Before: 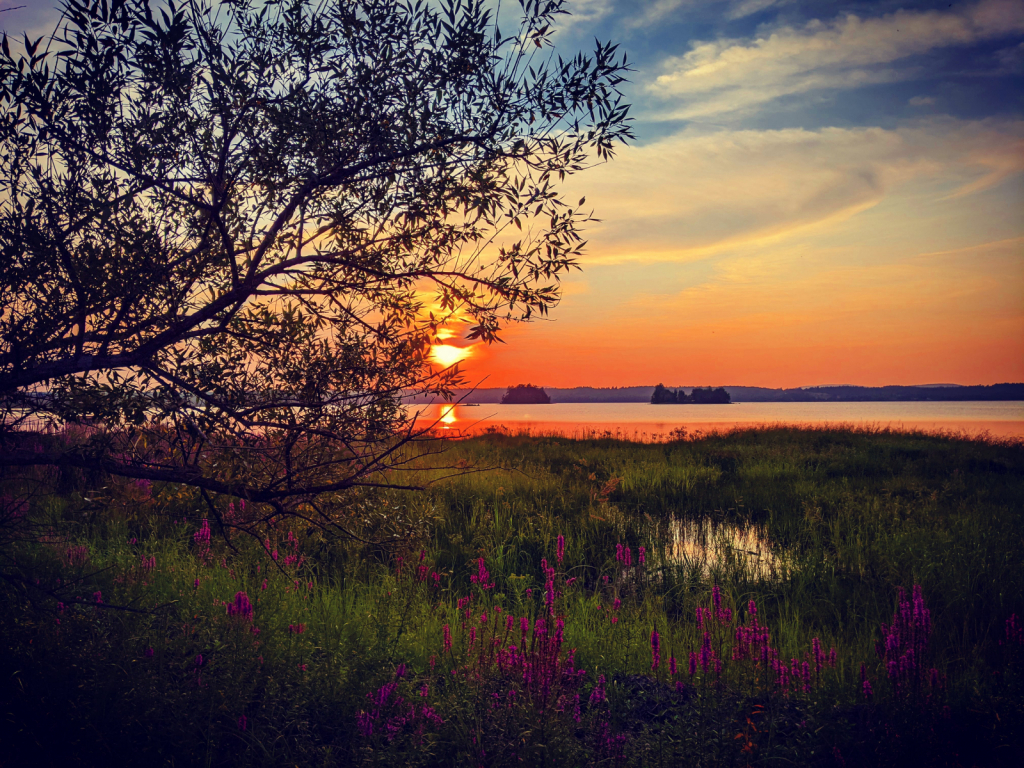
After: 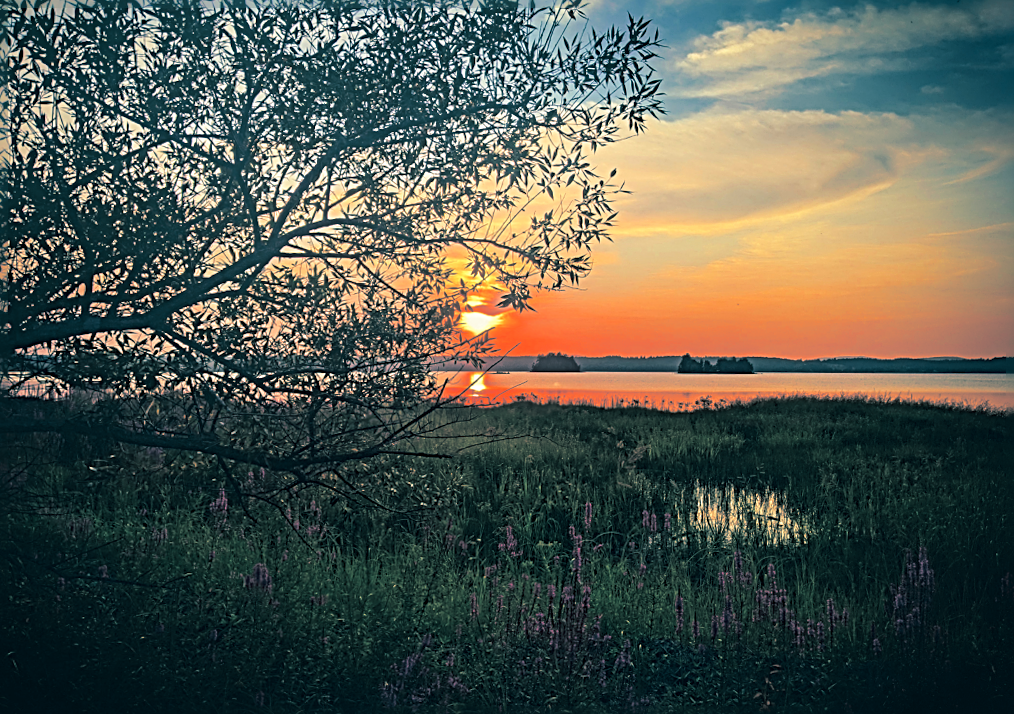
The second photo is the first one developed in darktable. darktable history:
rotate and perspective: rotation 0.679°, lens shift (horizontal) 0.136, crop left 0.009, crop right 0.991, crop top 0.078, crop bottom 0.95
split-toning: shadows › hue 186.43°, highlights › hue 49.29°, compress 30.29%
sharpen: radius 3.025, amount 0.757
bloom: size 16%, threshold 98%, strength 20%
